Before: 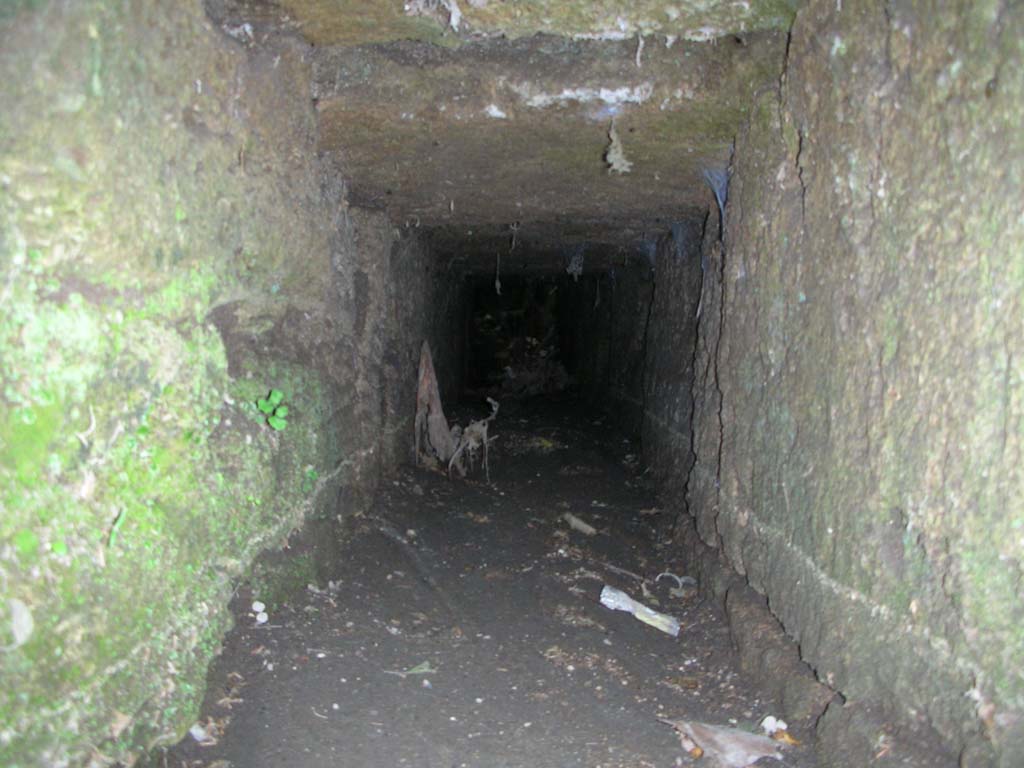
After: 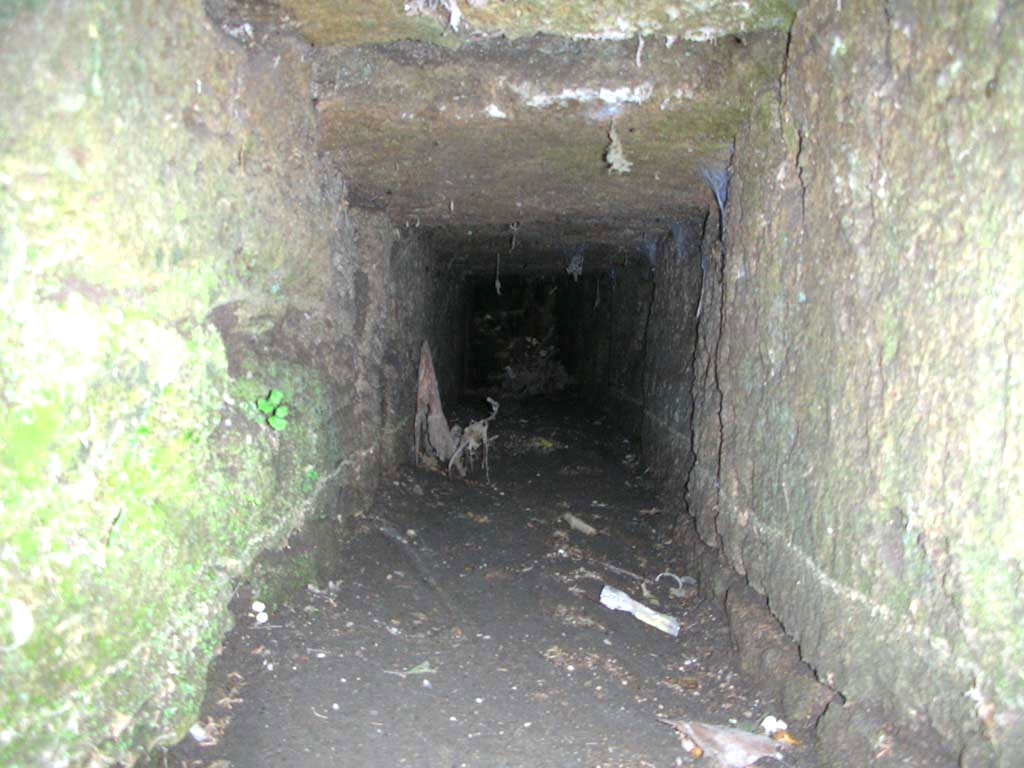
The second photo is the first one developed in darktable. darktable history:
exposure: black level correction 0, exposure 0.695 EV, compensate exposure bias true, compensate highlight preservation false
